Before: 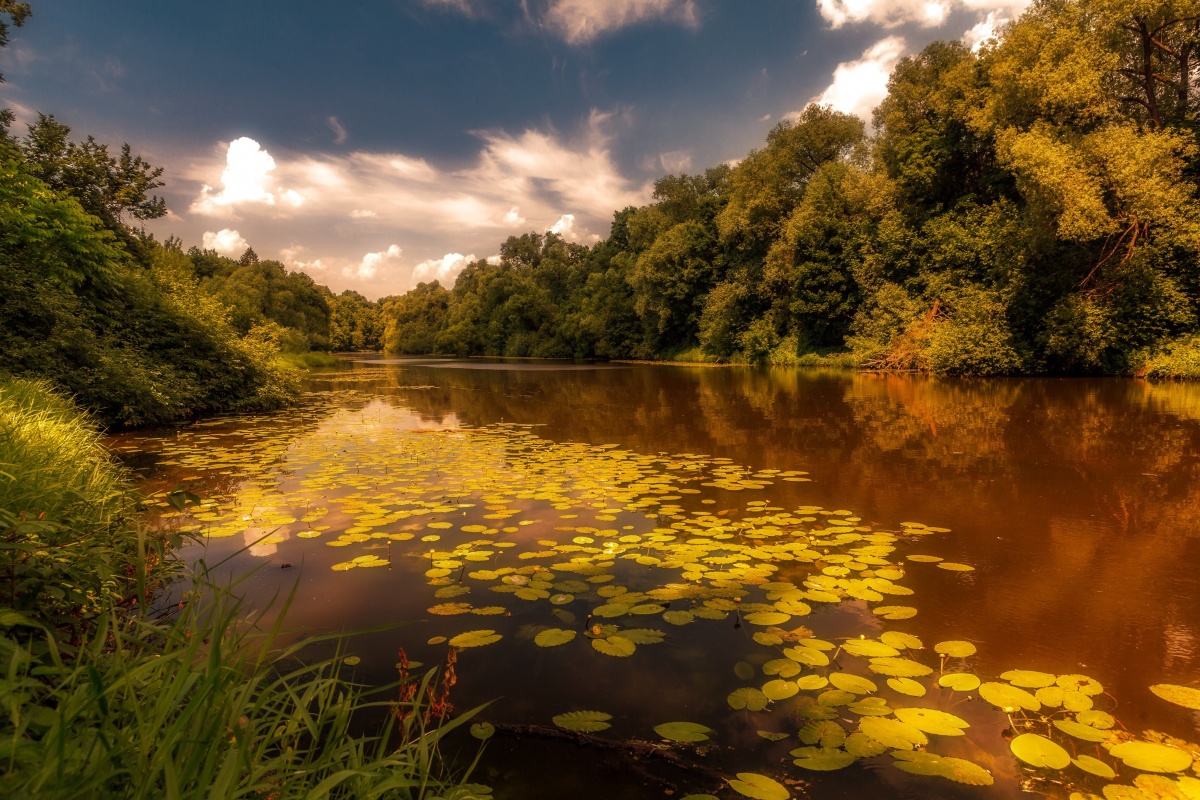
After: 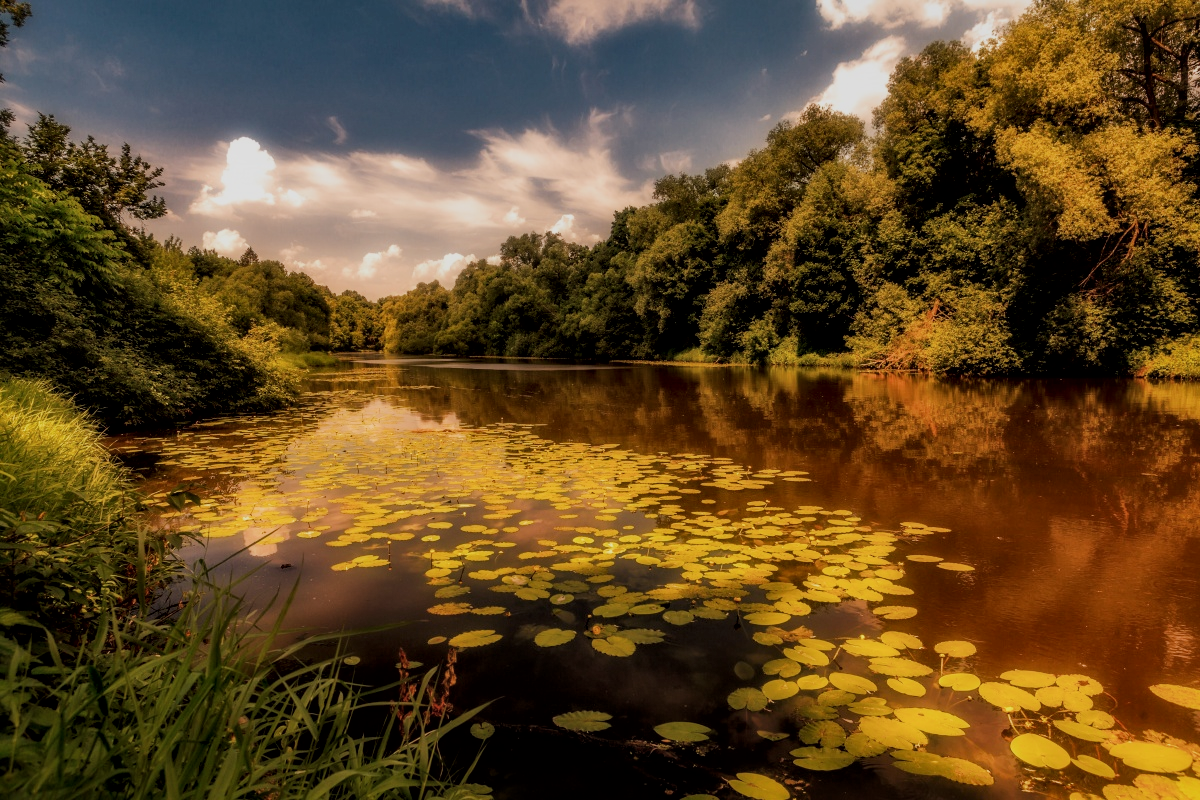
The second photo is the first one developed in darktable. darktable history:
filmic rgb: black relative exposure -7.65 EV, white relative exposure 4.56 EV, hardness 3.61
local contrast: mode bilateral grid, contrast 20, coarseness 50, detail 148%, midtone range 0.2
